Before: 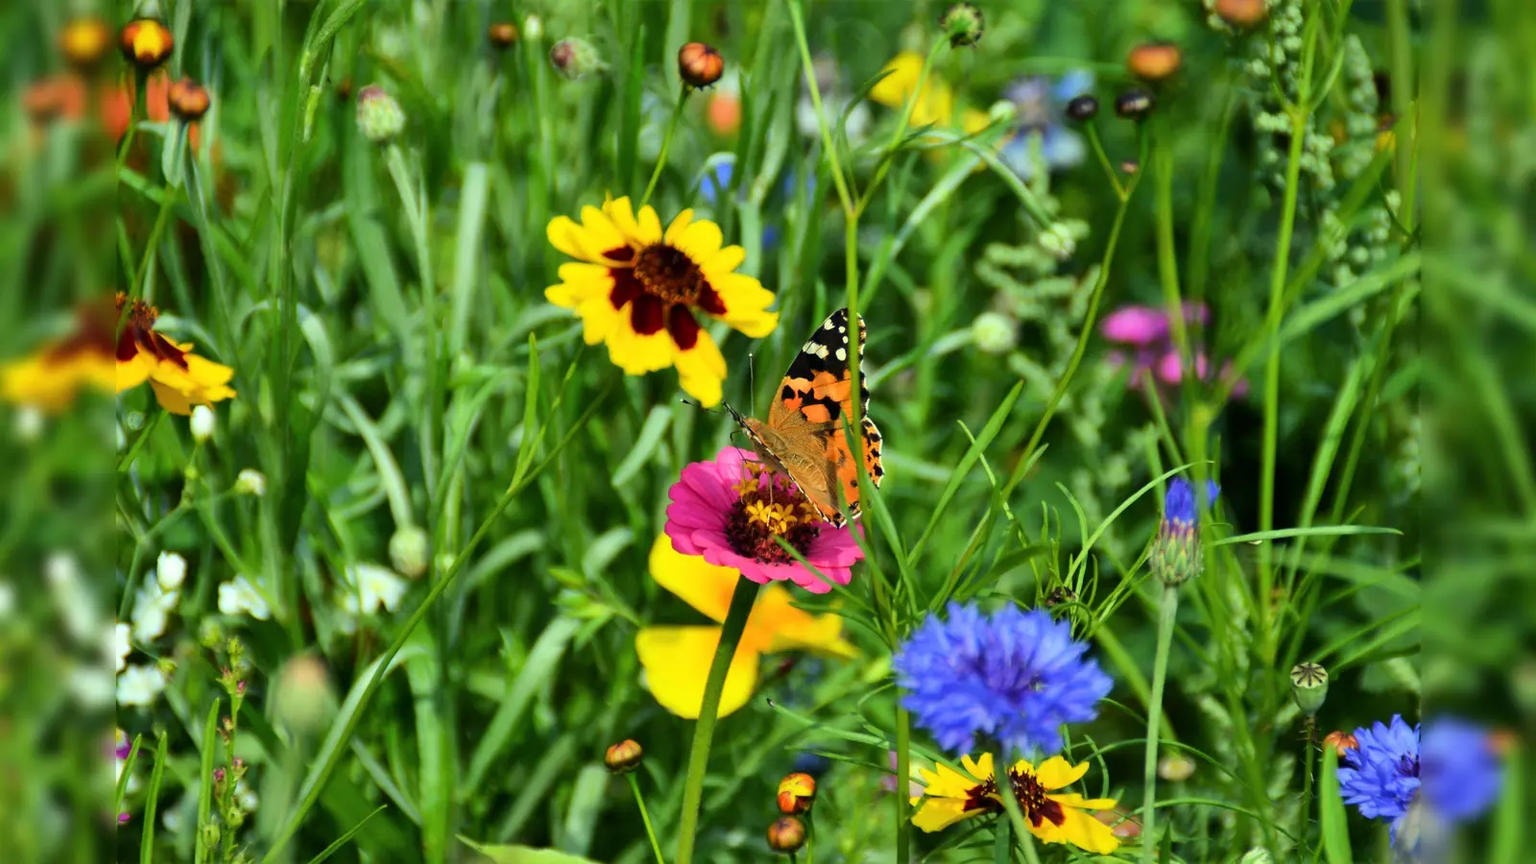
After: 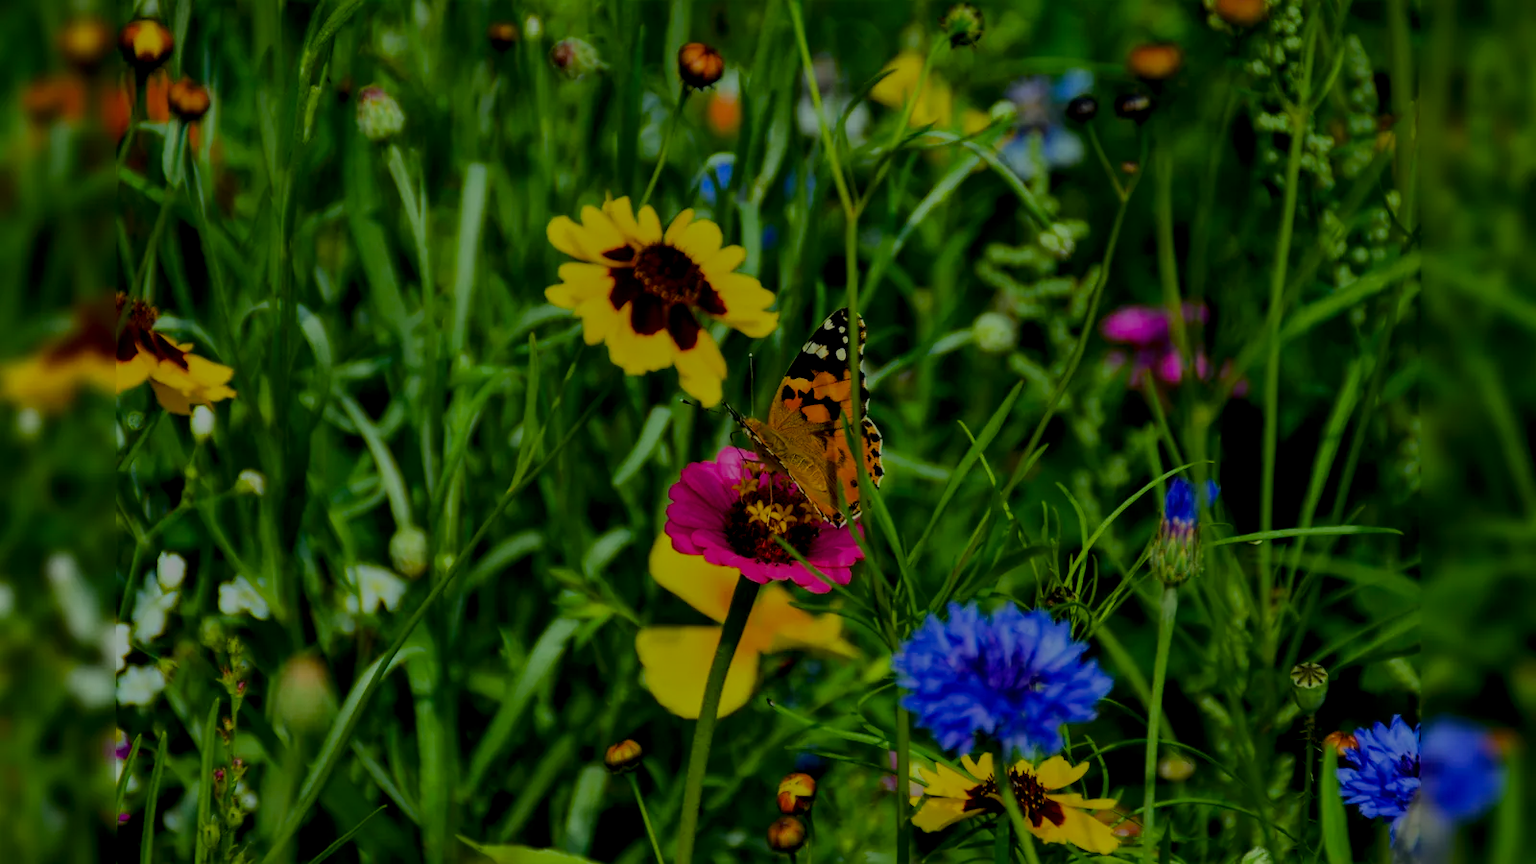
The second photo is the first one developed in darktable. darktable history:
local contrast: detail 130%
tone equalizer: -8 EV -2 EV, -7 EV -2 EV, -6 EV -2 EV, -5 EV -2 EV, -4 EV -2 EV, -3 EV -2 EV, -2 EV -2 EV, -1 EV -1.63 EV, +0 EV -2 EV
color balance rgb: perceptual saturation grading › global saturation 35%, perceptual saturation grading › highlights -30%, perceptual saturation grading › shadows 35%, perceptual brilliance grading › global brilliance 3%, perceptual brilliance grading › highlights -3%, perceptual brilliance grading › shadows 3%
contrast brightness saturation: contrast 0.03, brightness -0.04
